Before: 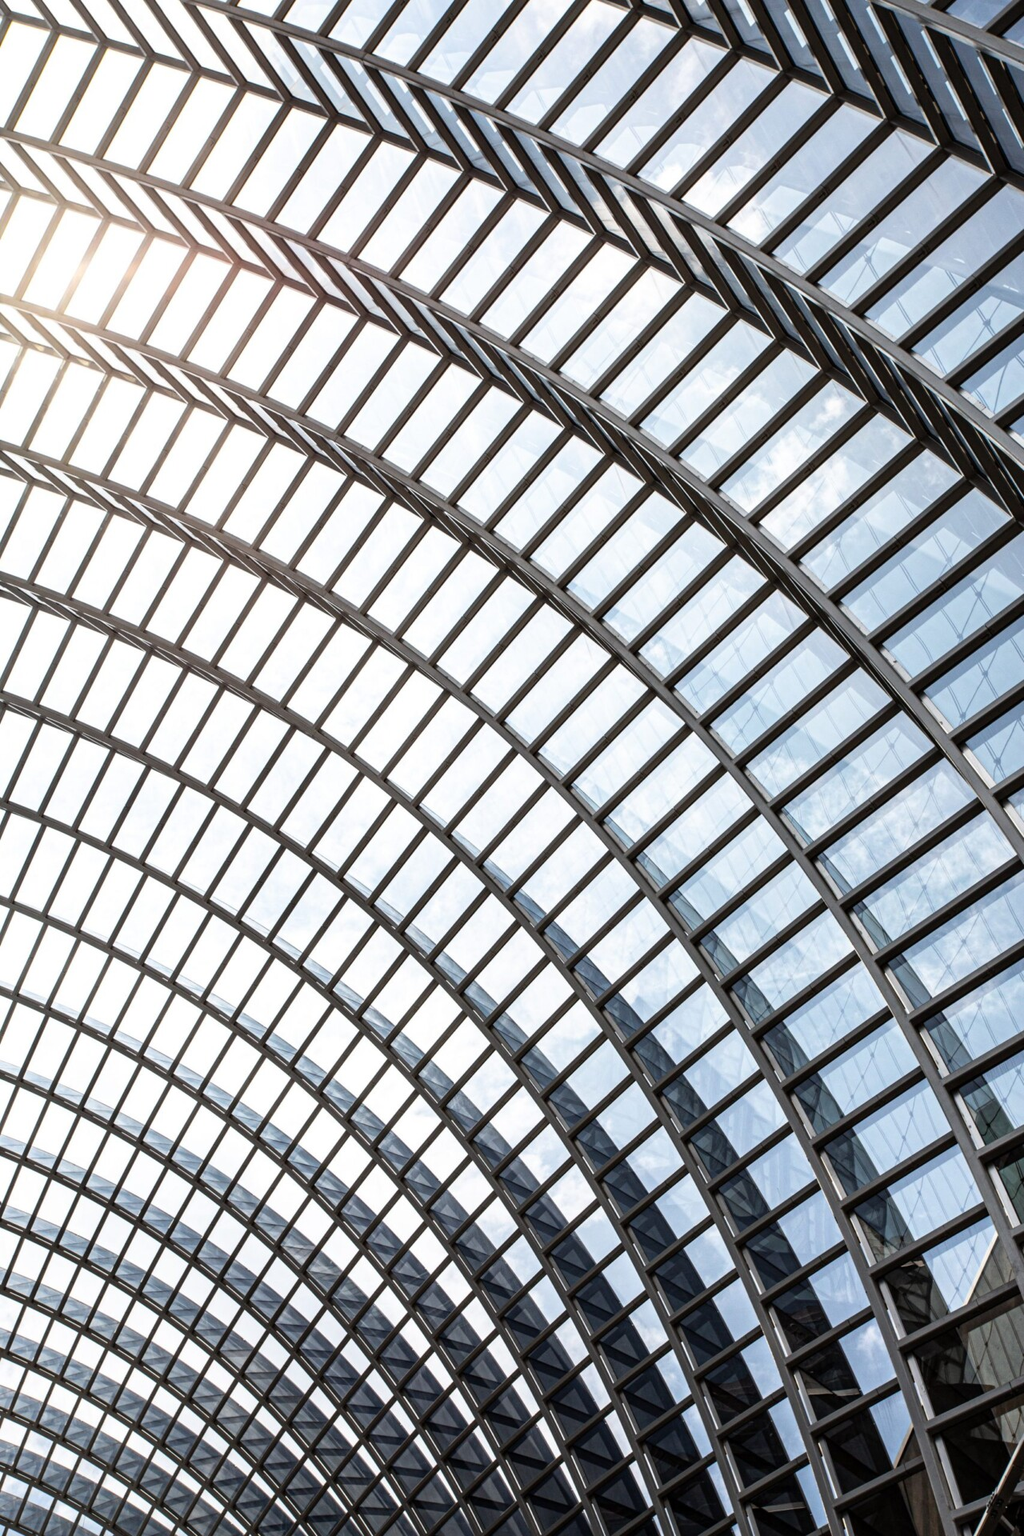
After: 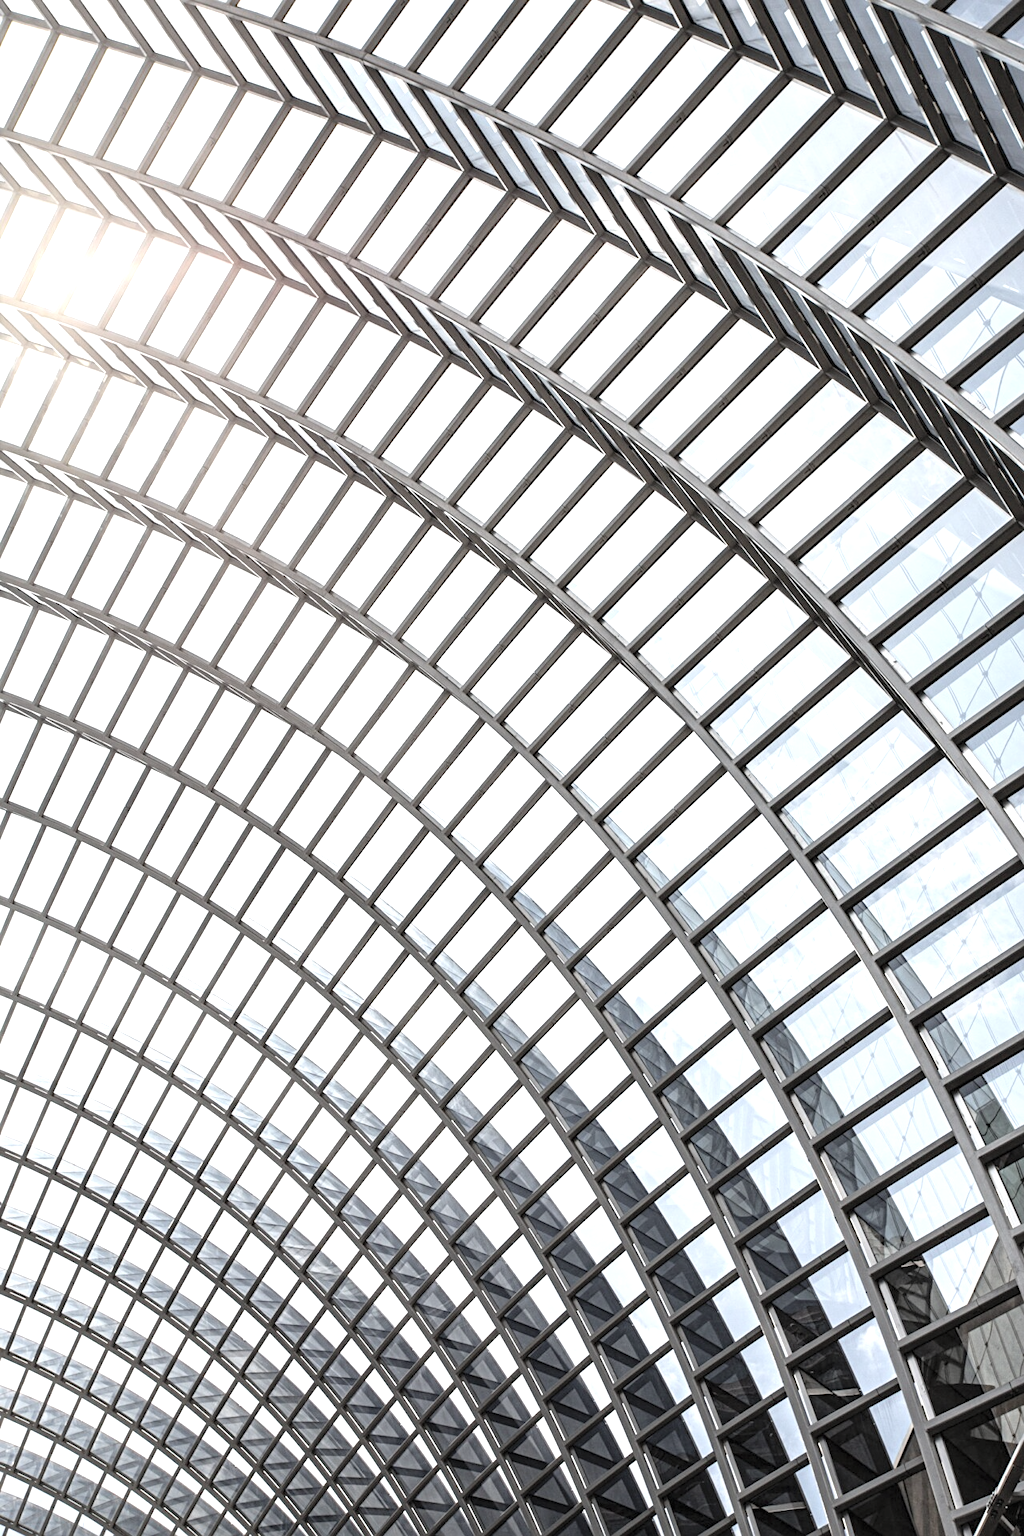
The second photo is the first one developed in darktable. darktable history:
exposure: black level correction 0, exposure 0.7 EV, compensate exposure bias true, compensate highlight preservation false
sharpen: amount 0.2
contrast brightness saturation: brightness 0.18, saturation -0.5
